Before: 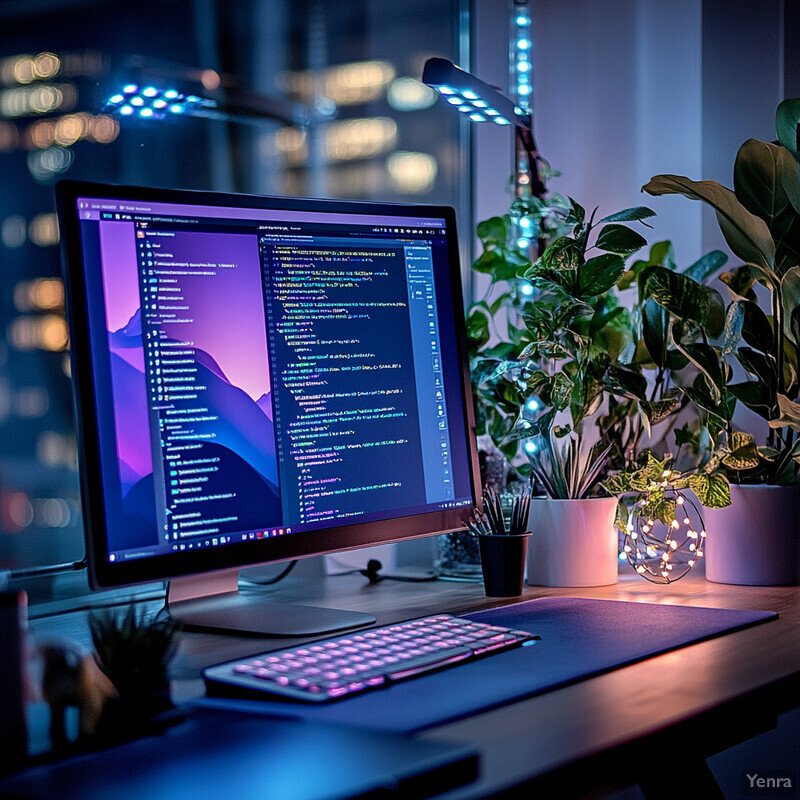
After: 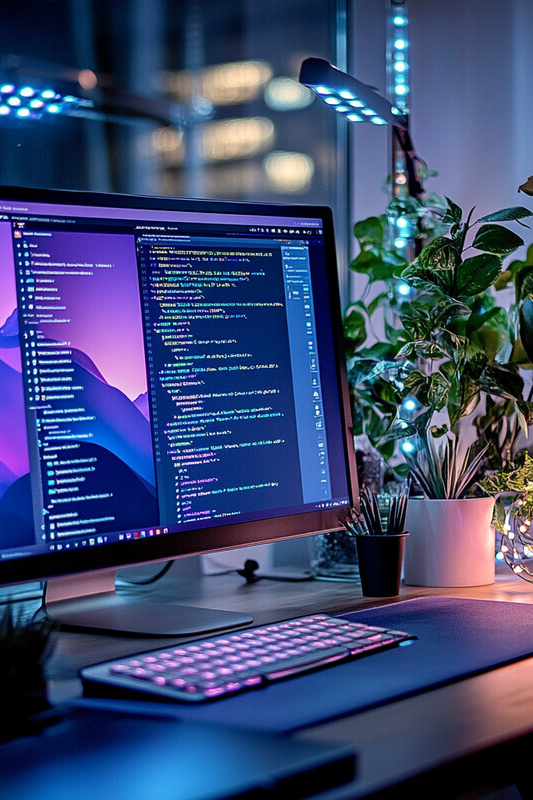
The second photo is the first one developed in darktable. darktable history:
crop: left 15.433%, right 17.824%
